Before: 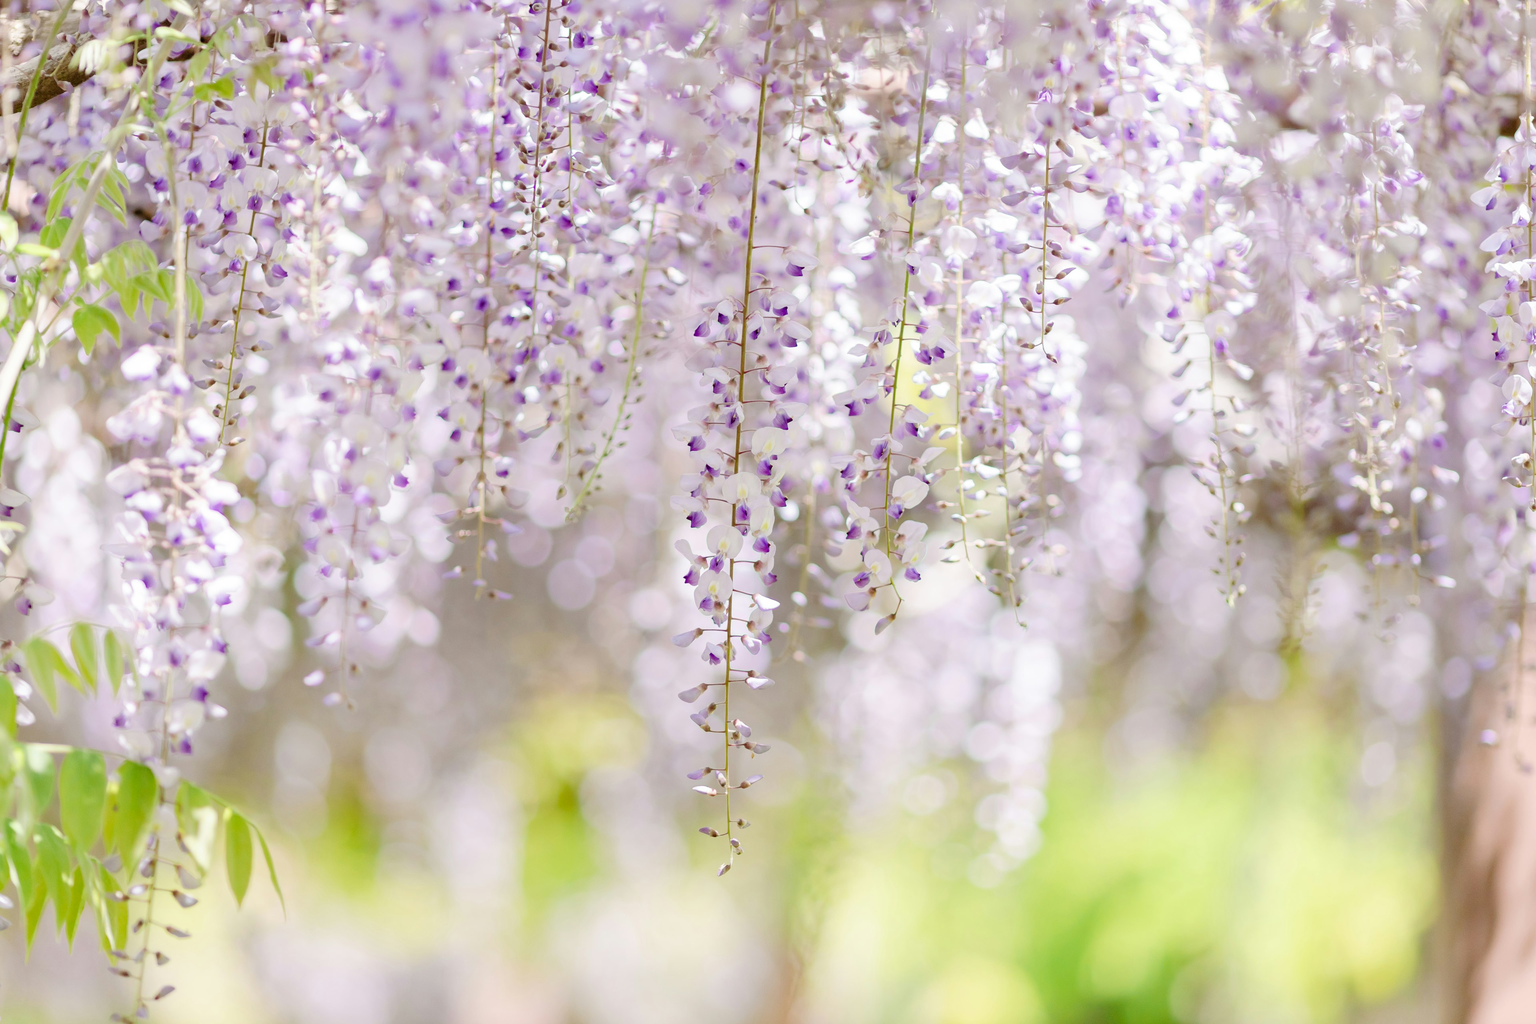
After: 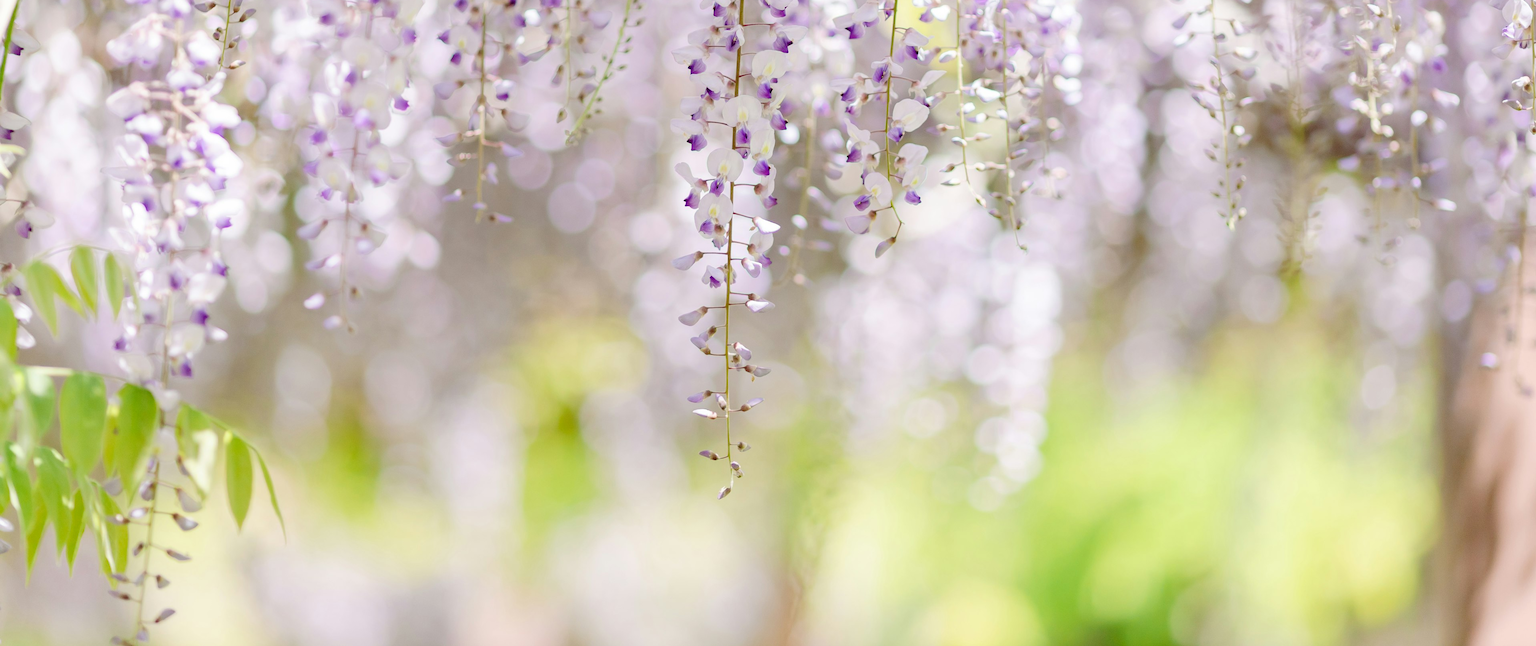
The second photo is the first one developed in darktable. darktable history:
crop and rotate: top 36.867%
